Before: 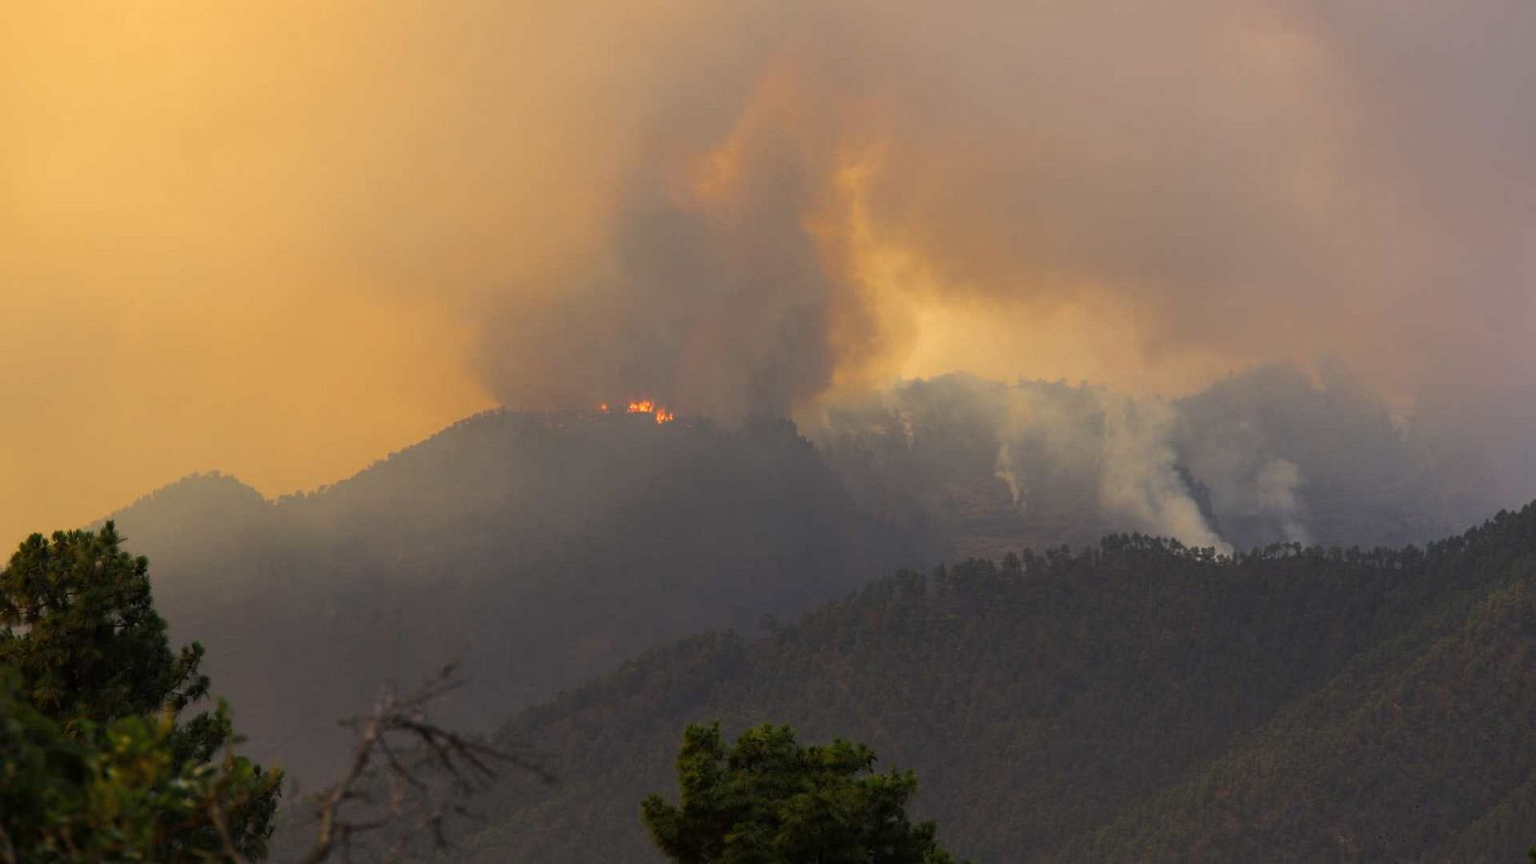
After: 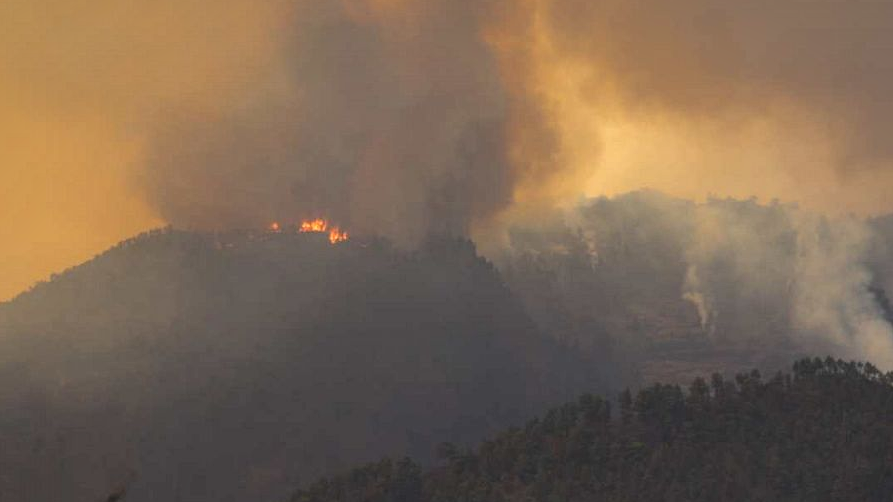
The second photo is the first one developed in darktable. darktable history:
crop and rotate: left 22.13%, top 22.054%, right 22.026%, bottom 22.102%
local contrast: on, module defaults
vignetting: fall-off start 97.52%, fall-off radius 100%, brightness -0.574, saturation 0, center (-0.027, 0.404), width/height ratio 1.368, unbound false
